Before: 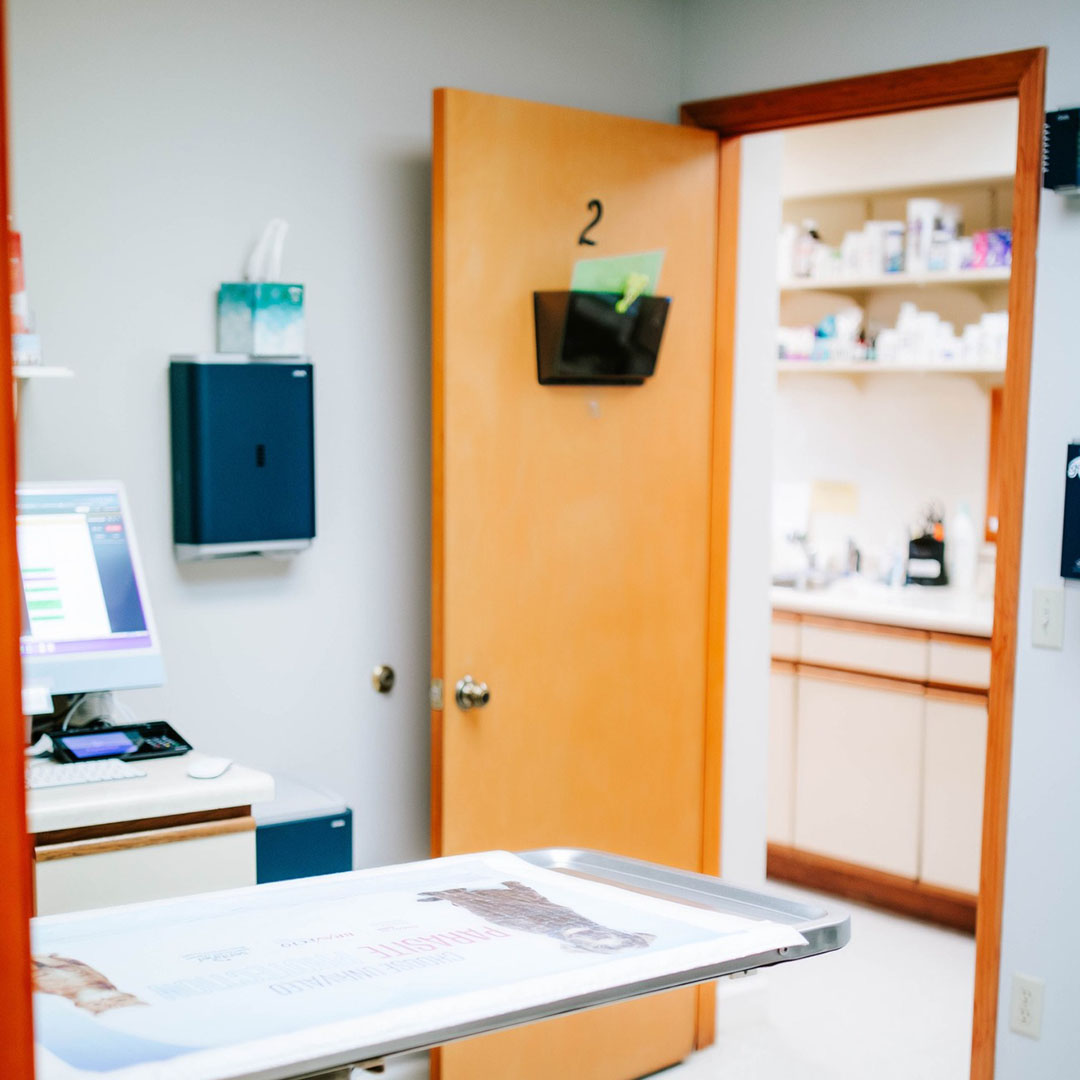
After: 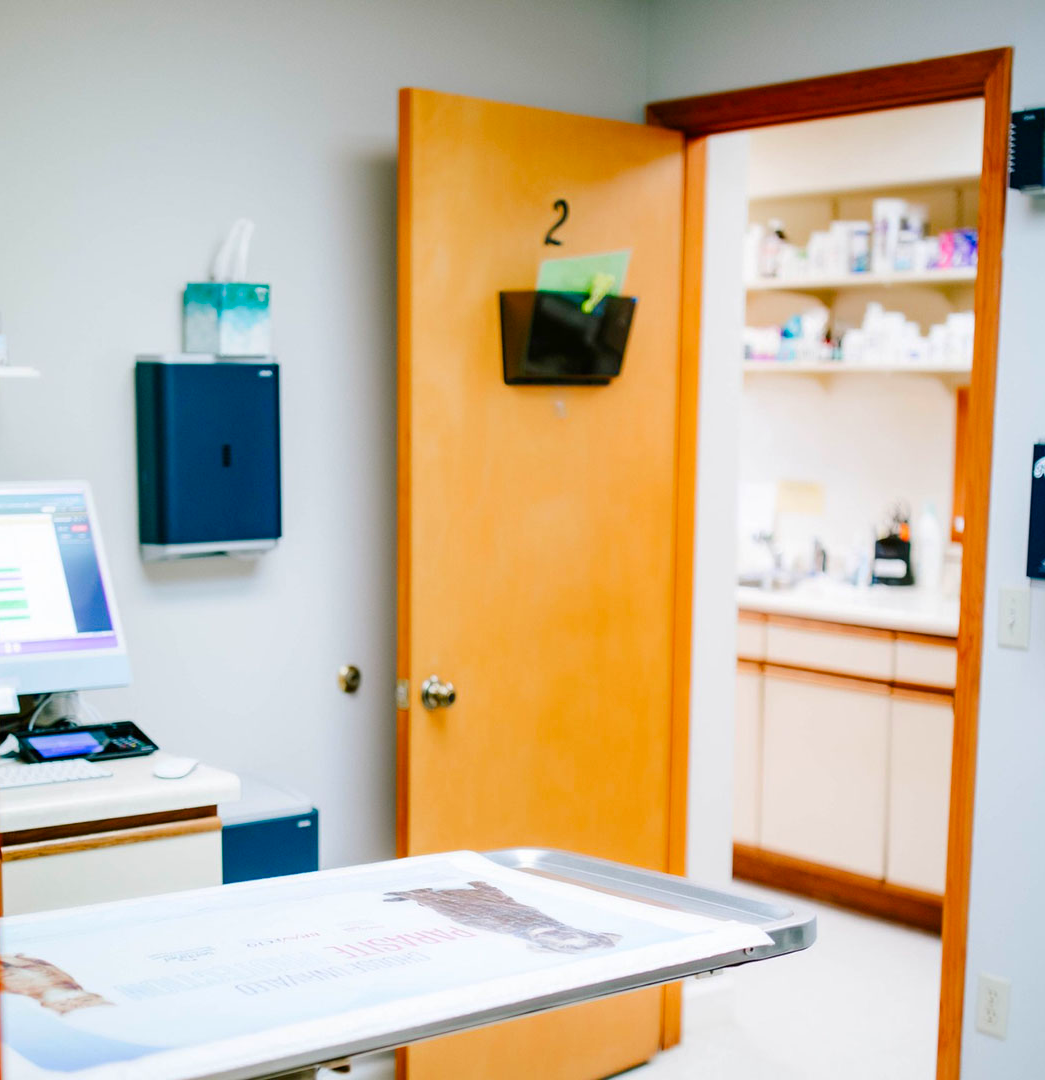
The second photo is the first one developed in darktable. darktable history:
color balance rgb: perceptual saturation grading › global saturation 35%, perceptual saturation grading › highlights -25%, perceptual saturation grading › shadows 25%, global vibrance 10%
crop and rotate: left 3.238%
